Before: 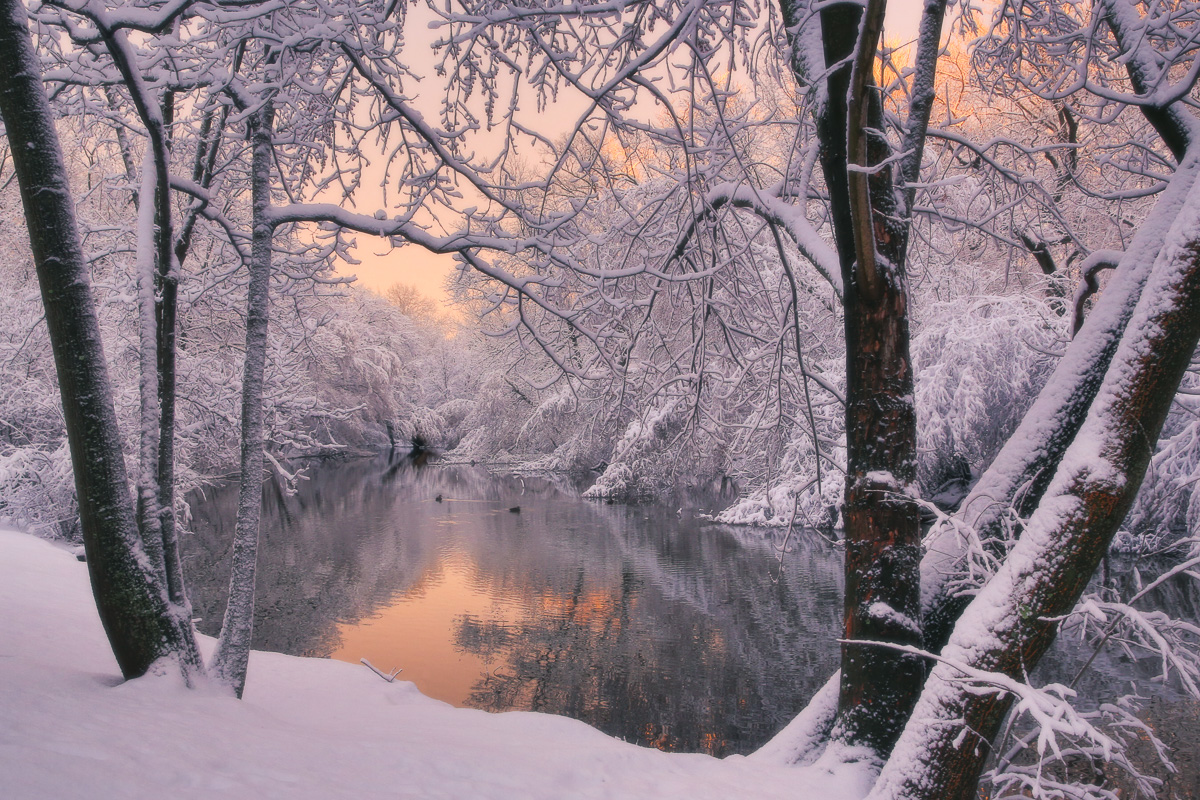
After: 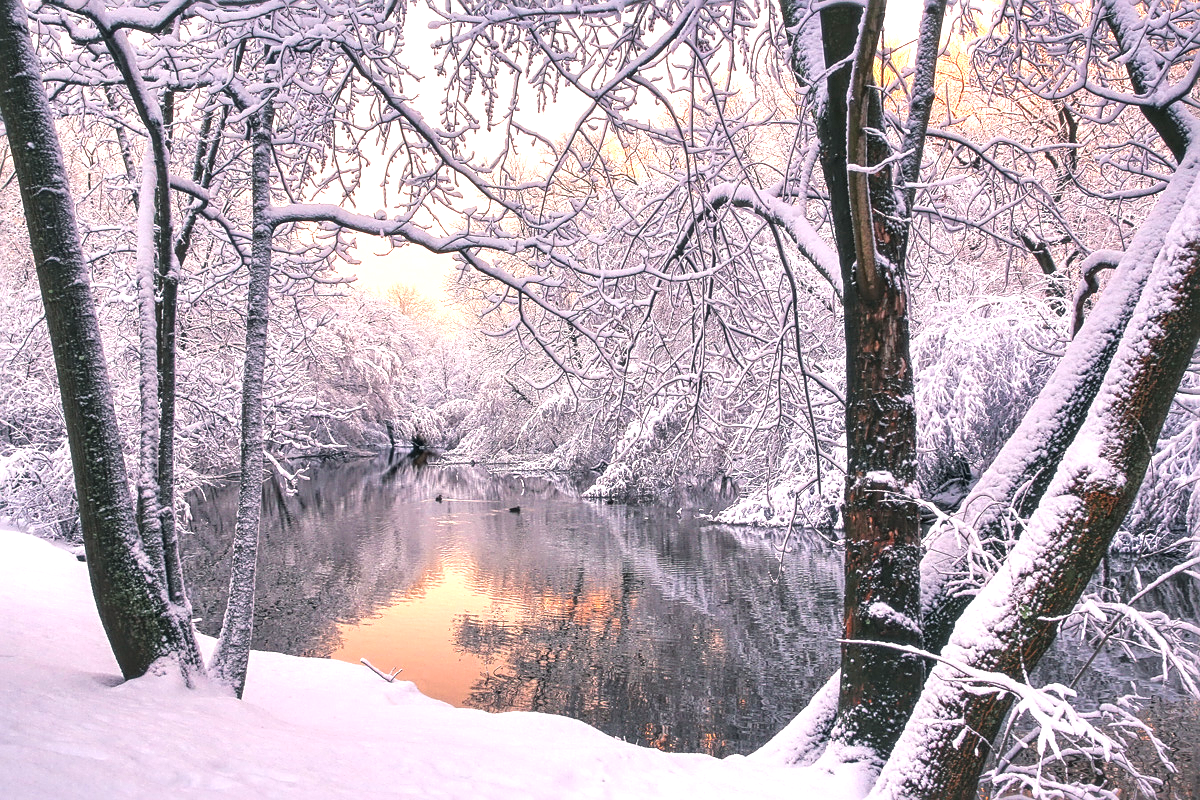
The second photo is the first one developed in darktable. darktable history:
local contrast: detail 130%
sharpen: radius 2.572, amount 0.684
exposure: black level correction 0, exposure 1 EV, compensate exposure bias true, compensate highlight preservation false
